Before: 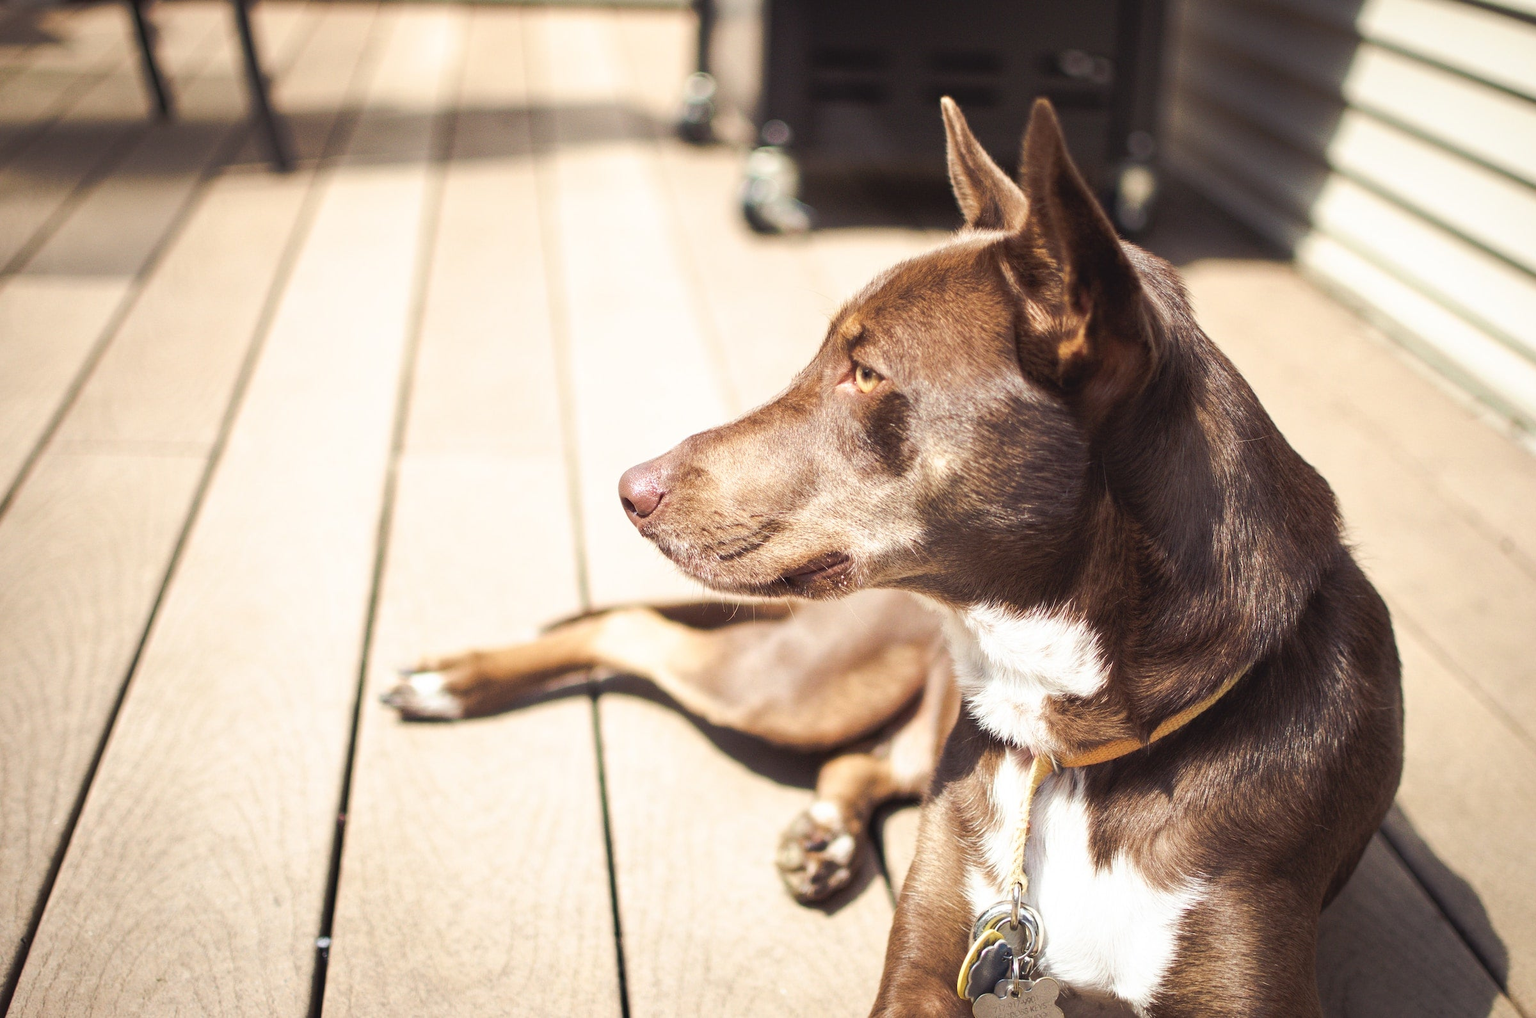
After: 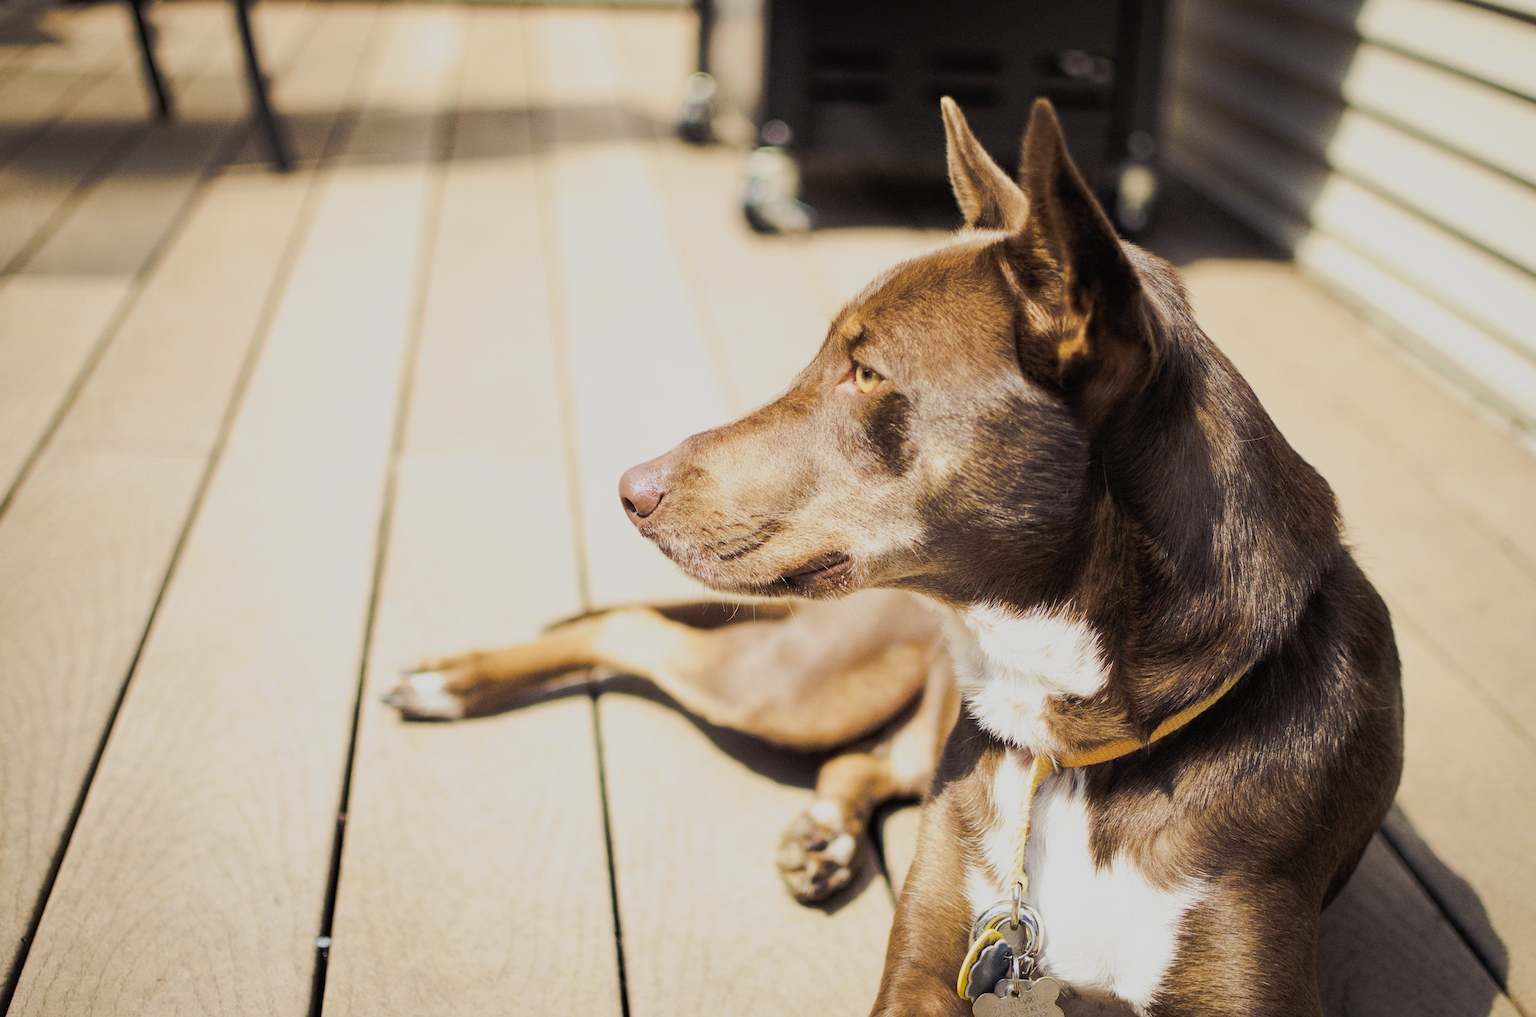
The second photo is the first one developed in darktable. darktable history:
filmic rgb: black relative exposure -7.65 EV, white relative exposure 4.56 EV, hardness 3.61, contrast 1.05
color contrast: green-magenta contrast 0.85, blue-yellow contrast 1.25, unbound 0
